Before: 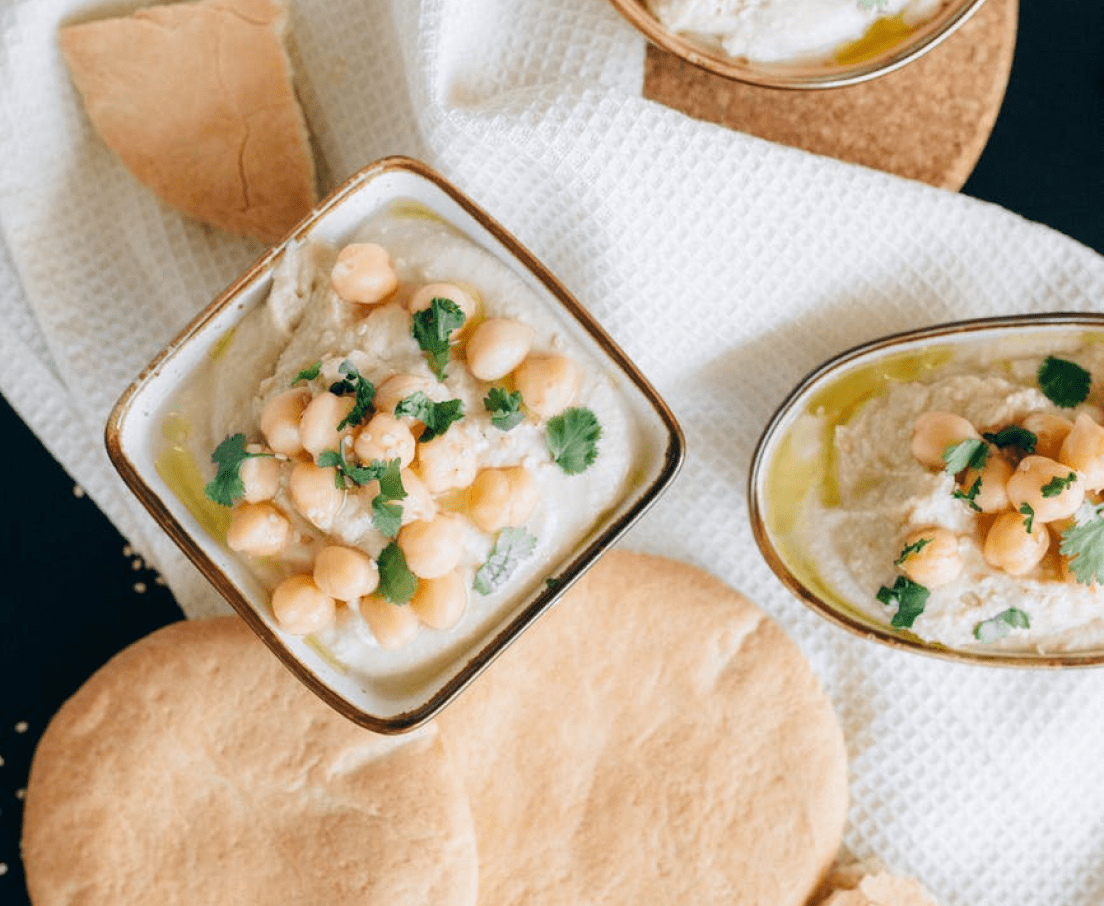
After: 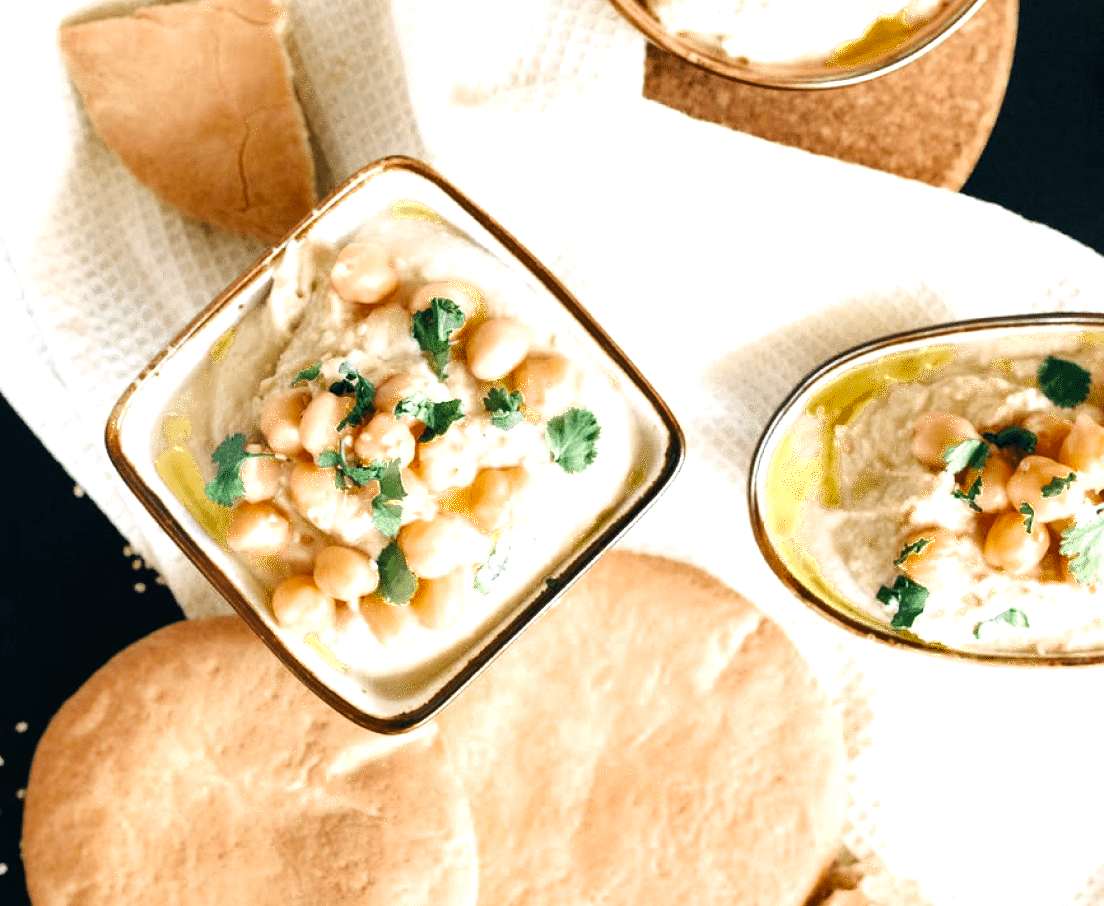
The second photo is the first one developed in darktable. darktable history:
tone curve: curves: ch0 [(0, 0) (0.541, 0.628) (0.906, 0.997)], color space Lab, independent channels, preserve colors none
tone equalizer: -8 EV -0.734 EV, -7 EV -0.682 EV, -6 EV -0.576 EV, -5 EV -0.408 EV, -3 EV 0.378 EV, -2 EV 0.6 EV, -1 EV 0.699 EV, +0 EV 0.764 EV
color zones: curves: ch0 [(0.11, 0.396) (0.195, 0.36) (0.25, 0.5) (0.303, 0.412) (0.357, 0.544) (0.75, 0.5) (0.967, 0.328)]; ch1 [(0, 0.468) (0.112, 0.512) (0.202, 0.6) (0.25, 0.5) (0.307, 0.352) (0.357, 0.544) (0.75, 0.5) (0.963, 0.524)]
shadows and highlights: radius 126.96, shadows 30.39, highlights -31.06, highlights color adjustment 0.819%, low approximation 0.01, soften with gaussian
